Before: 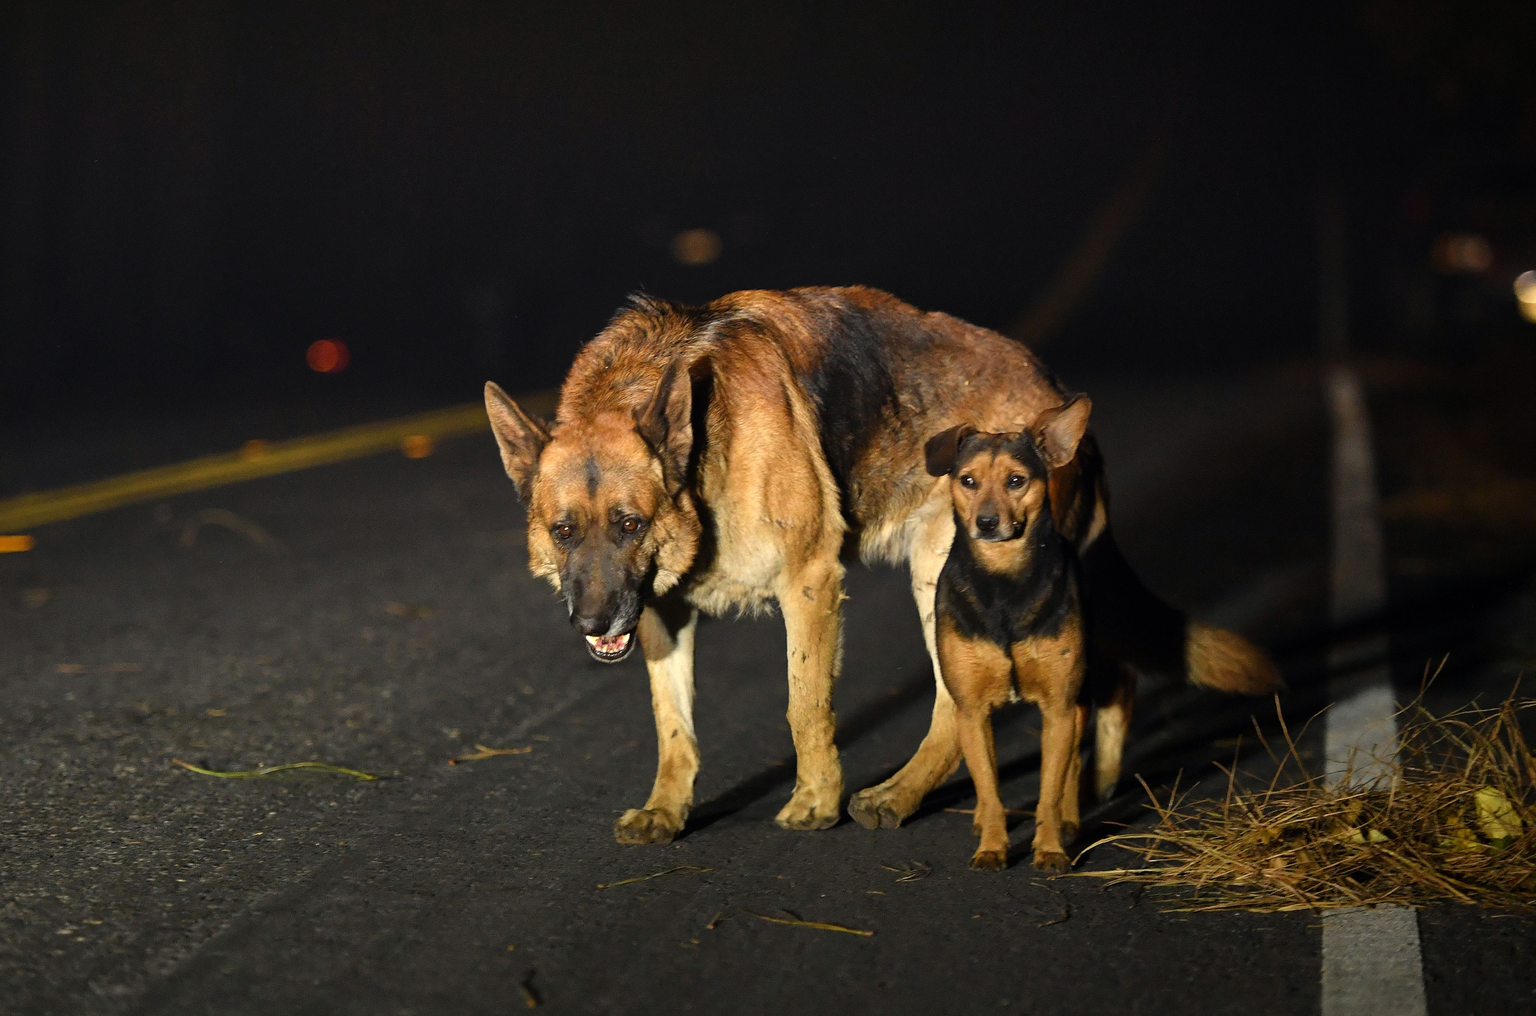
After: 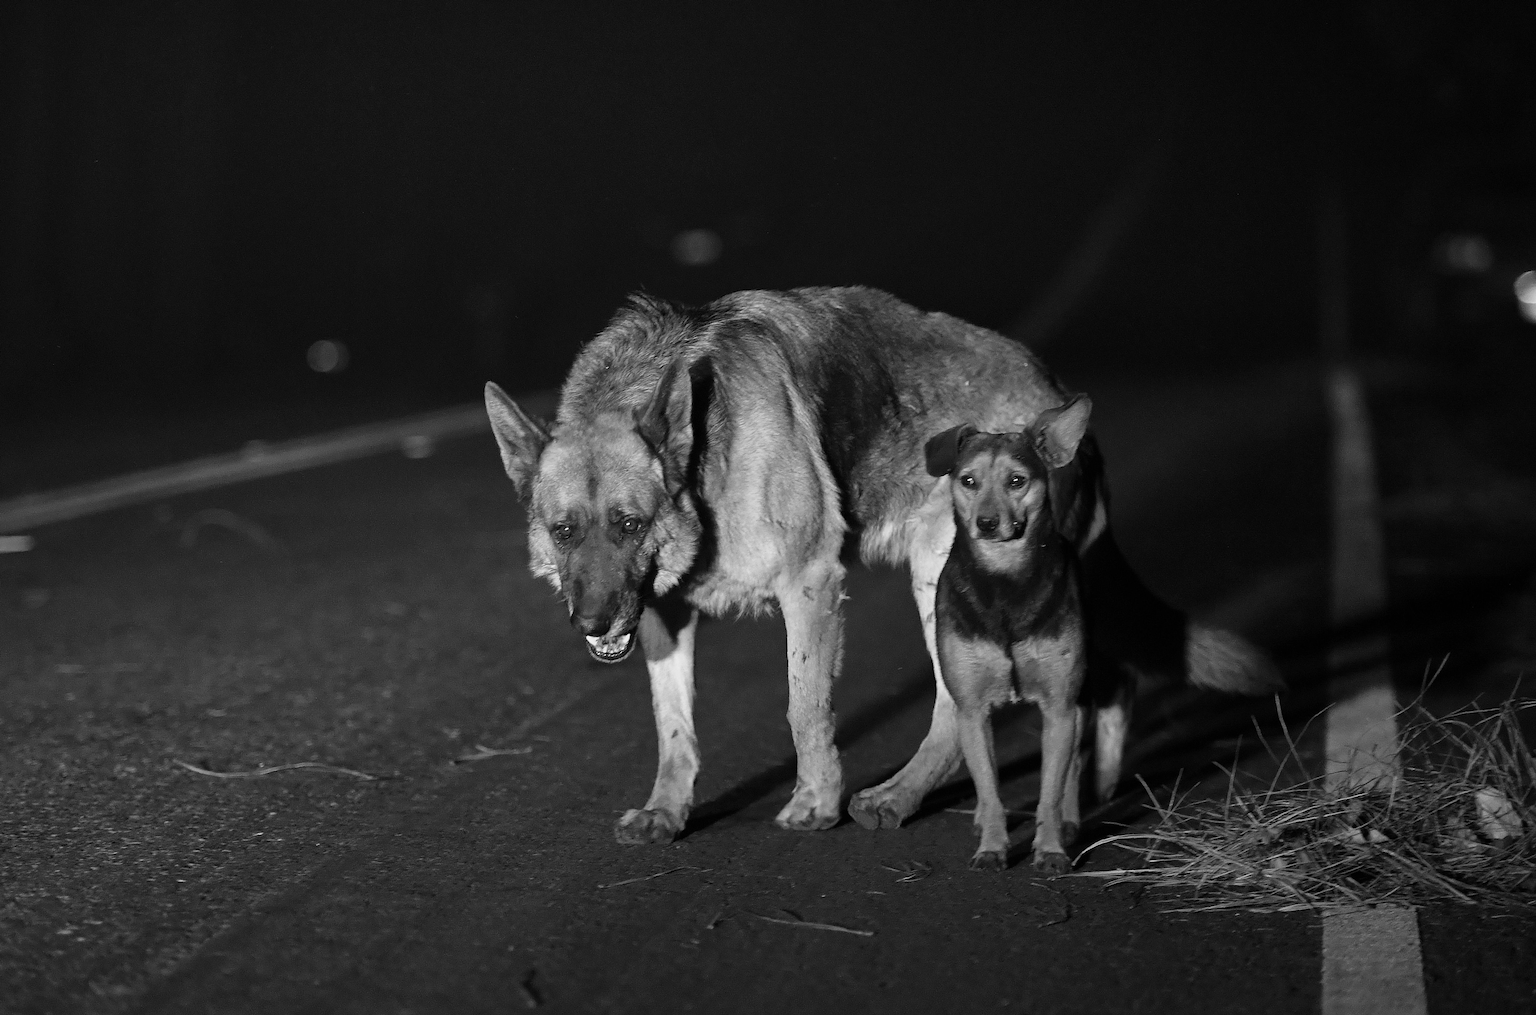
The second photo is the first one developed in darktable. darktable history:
sharpen: amount 0.2
contrast brightness saturation: saturation -0.05
monochrome: a -92.57, b 58.91
white balance: emerald 1
